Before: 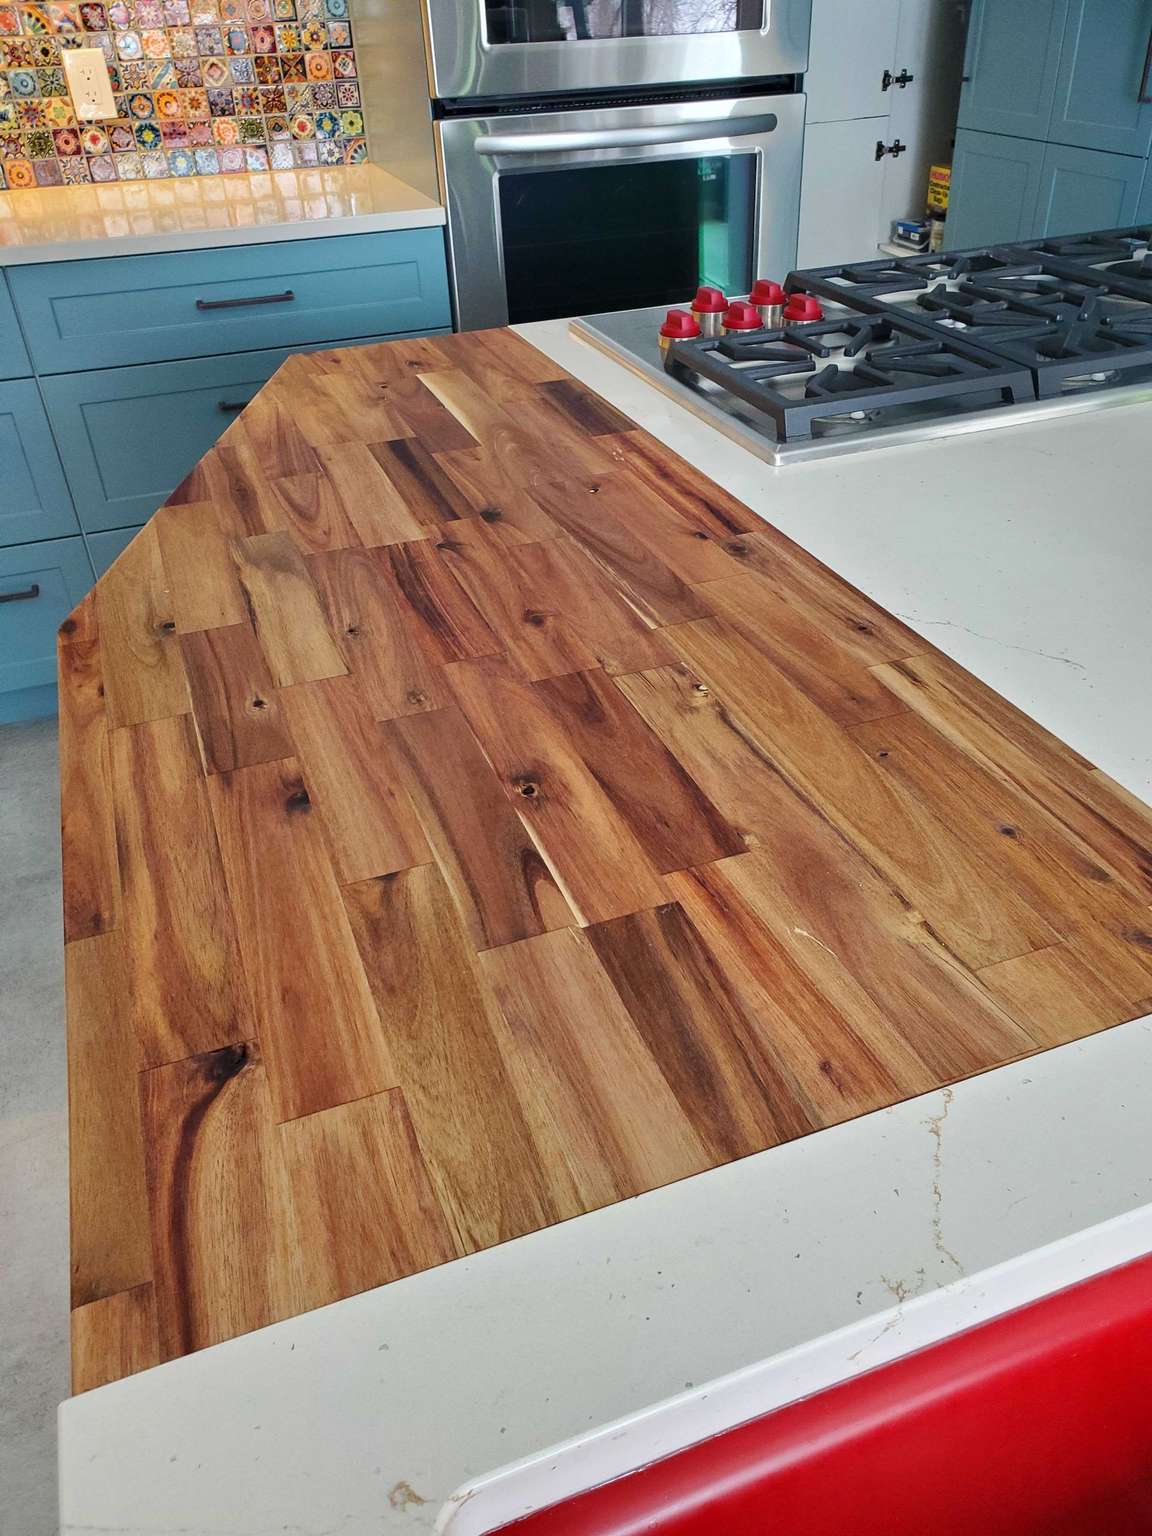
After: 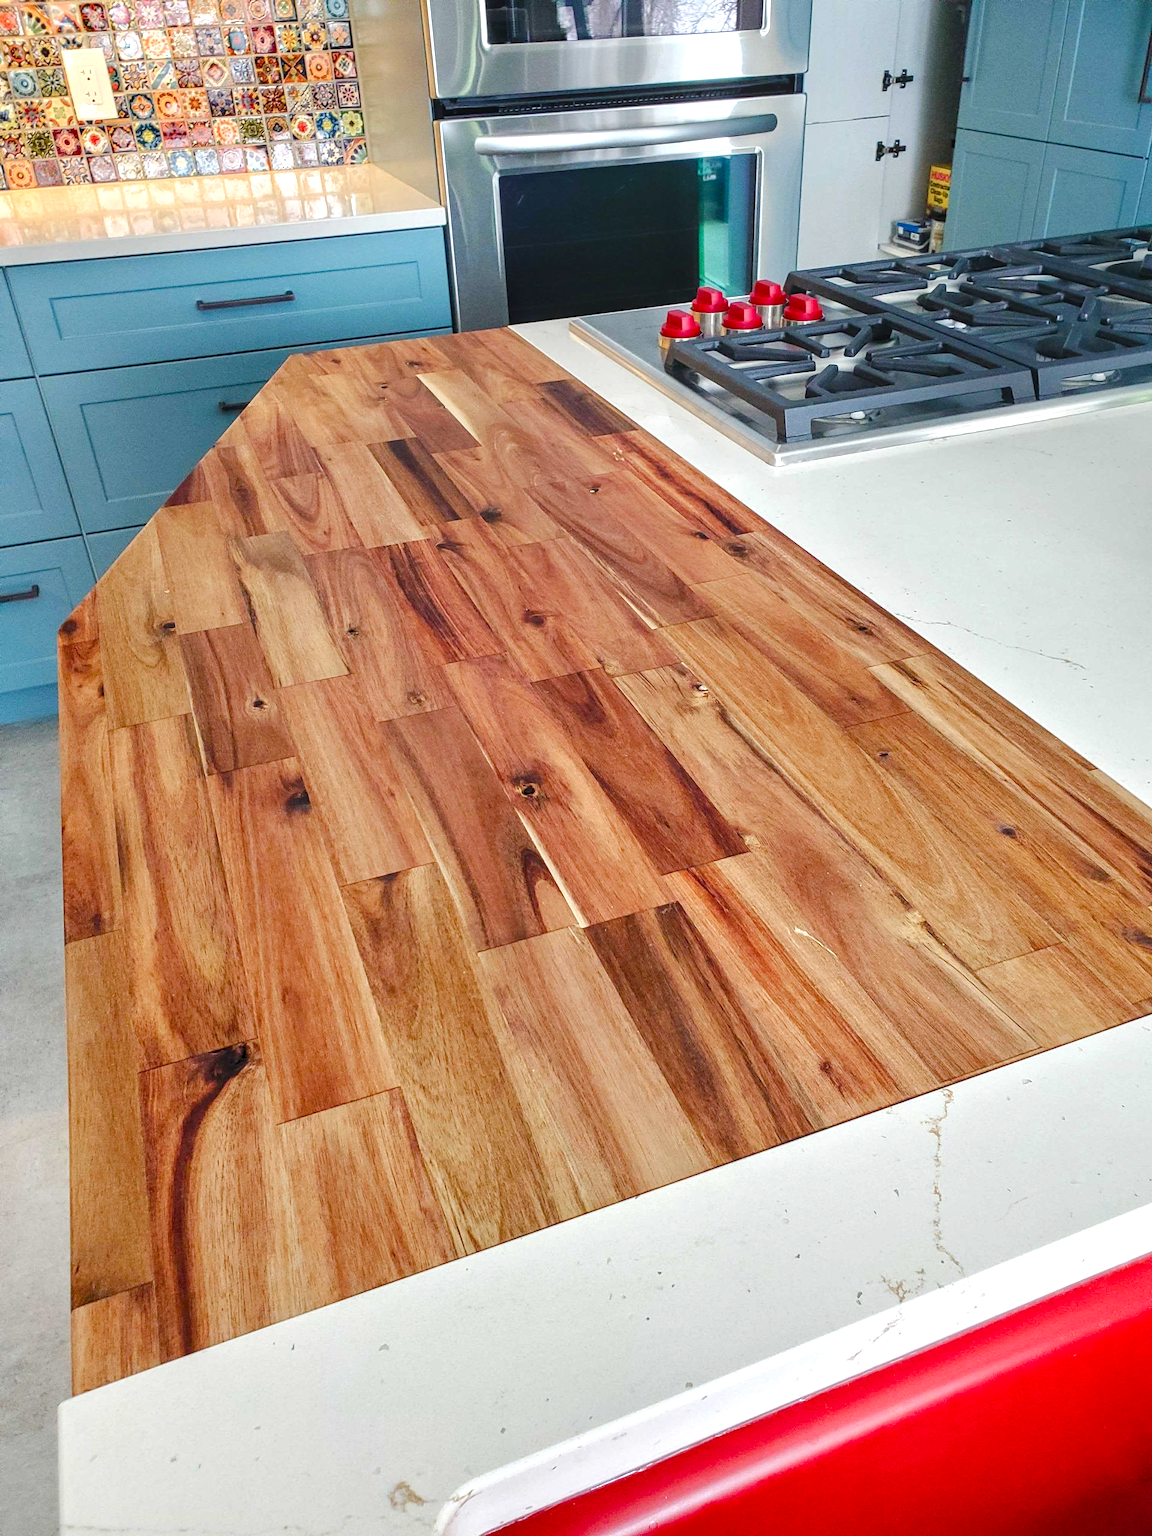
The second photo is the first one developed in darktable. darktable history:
tone equalizer: -8 EV -0.451 EV, -7 EV -0.388 EV, -6 EV -0.326 EV, -5 EV -0.253 EV, -3 EV 0.251 EV, -2 EV 0.328 EV, -1 EV 0.389 EV, +0 EV 0.443 EV
color balance rgb: global offset › luminance 0.473%, global offset › hue 169.87°, perceptual saturation grading › global saturation 25.073%, perceptual saturation grading › highlights -50.552%, perceptual saturation grading › shadows 31.178%, perceptual brilliance grading › mid-tones 9.661%, perceptual brilliance grading › shadows 14.803%
local contrast: on, module defaults
